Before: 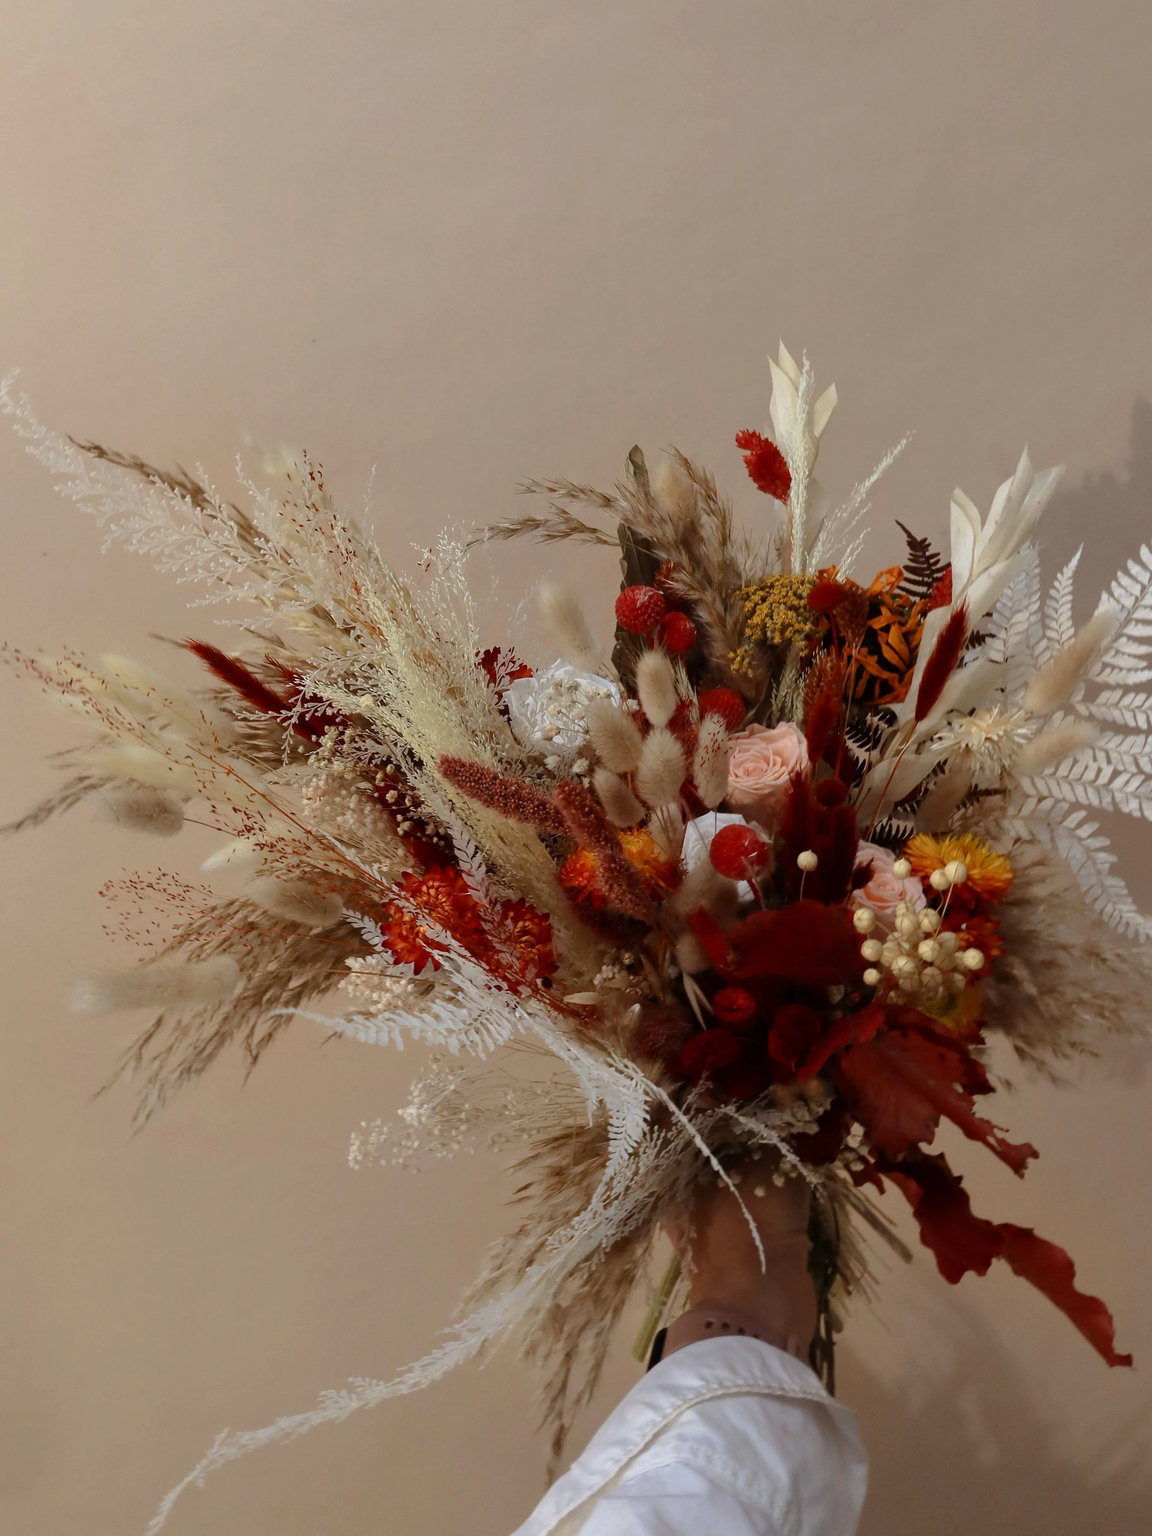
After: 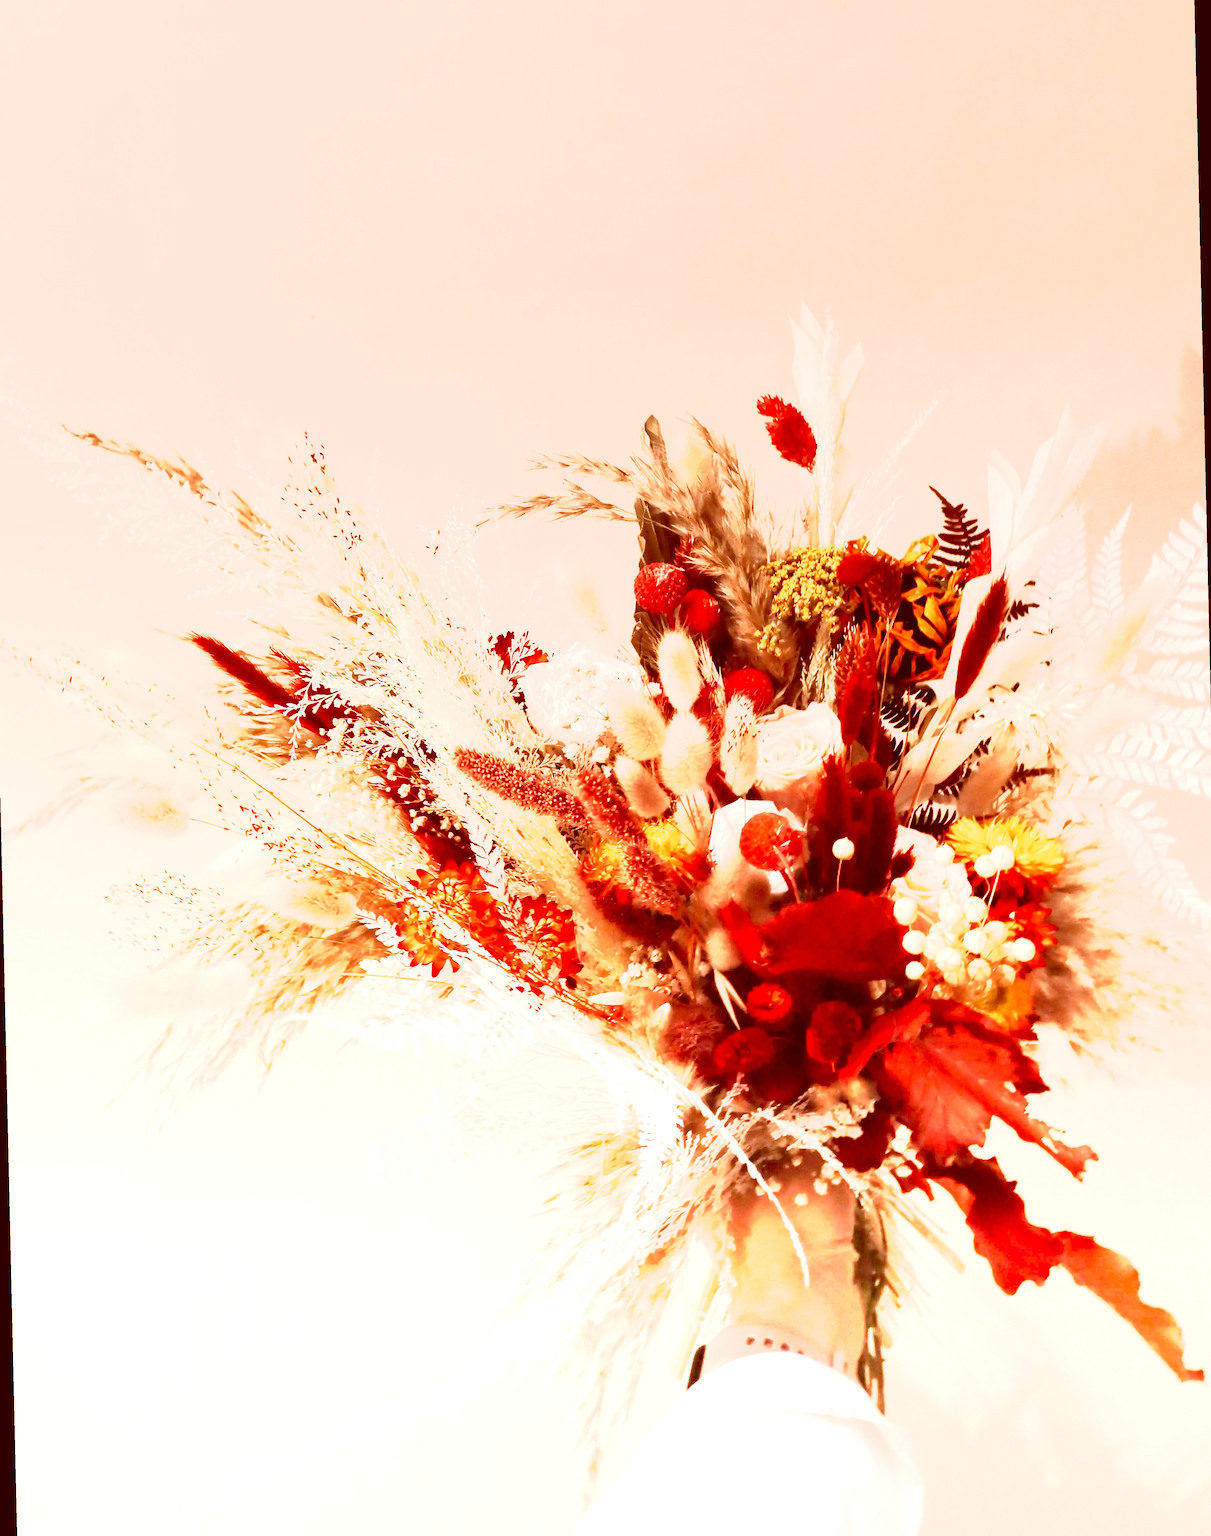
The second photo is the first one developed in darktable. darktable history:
color correction: highlights a* 9.03, highlights b* 8.71, shadows a* 40, shadows b* 40, saturation 0.8
tone curve: curves: ch0 [(0, 0) (0.003, 0.005) (0.011, 0.018) (0.025, 0.041) (0.044, 0.072) (0.069, 0.113) (0.1, 0.163) (0.136, 0.221) (0.177, 0.289) (0.224, 0.366) (0.277, 0.452) (0.335, 0.546) (0.399, 0.65) (0.468, 0.763) (0.543, 0.885) (0.623, 0.93) (0.709, 0.946) (0.801, 0.963) (0.898, 0.981) (1, 1)], preserve colors none
graduated density: density -3.9 EV
rotate and perspective: rotation -1.32°, lens shift (horizontal) -0.031, crop left 0.015, crop right 0.985, crop top 0.047, crop bottom 0.982
